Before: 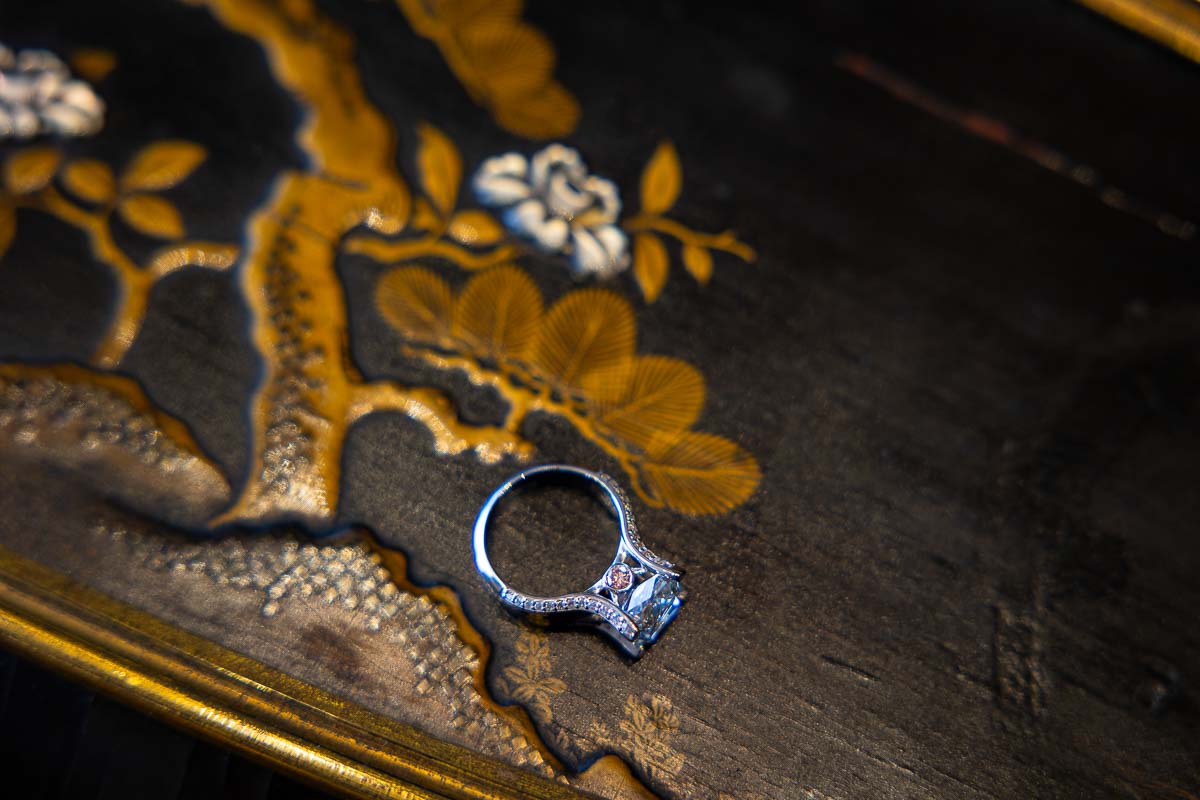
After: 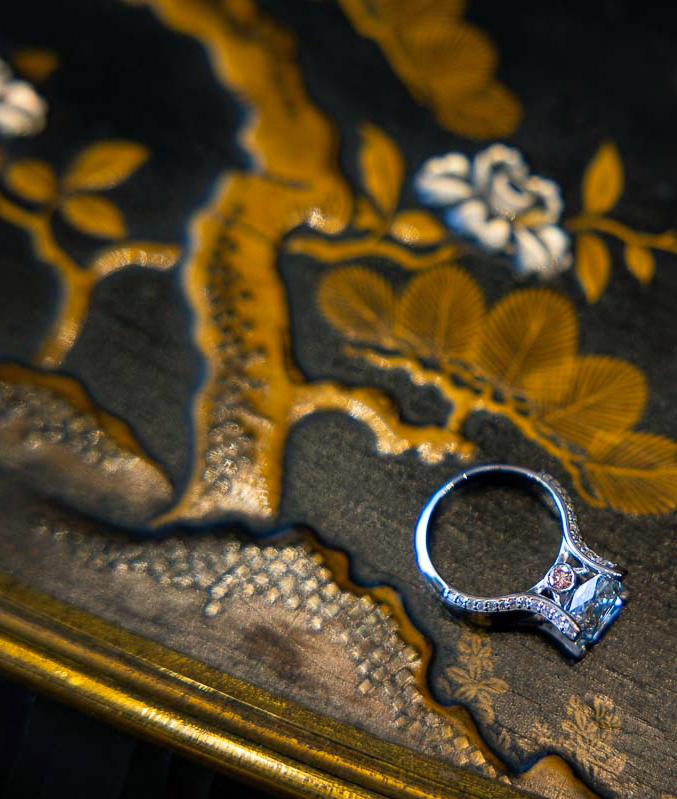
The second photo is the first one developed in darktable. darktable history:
crop: left 4.894%, right 38.678%
color balance rgb: shadows lift › chroma 2.781%, shadows lift › hue 191.72°, perceptual saturation grading › global saturation 0.796%, global vibrance 10.16%, saturation formula JzAzBz (2021)
